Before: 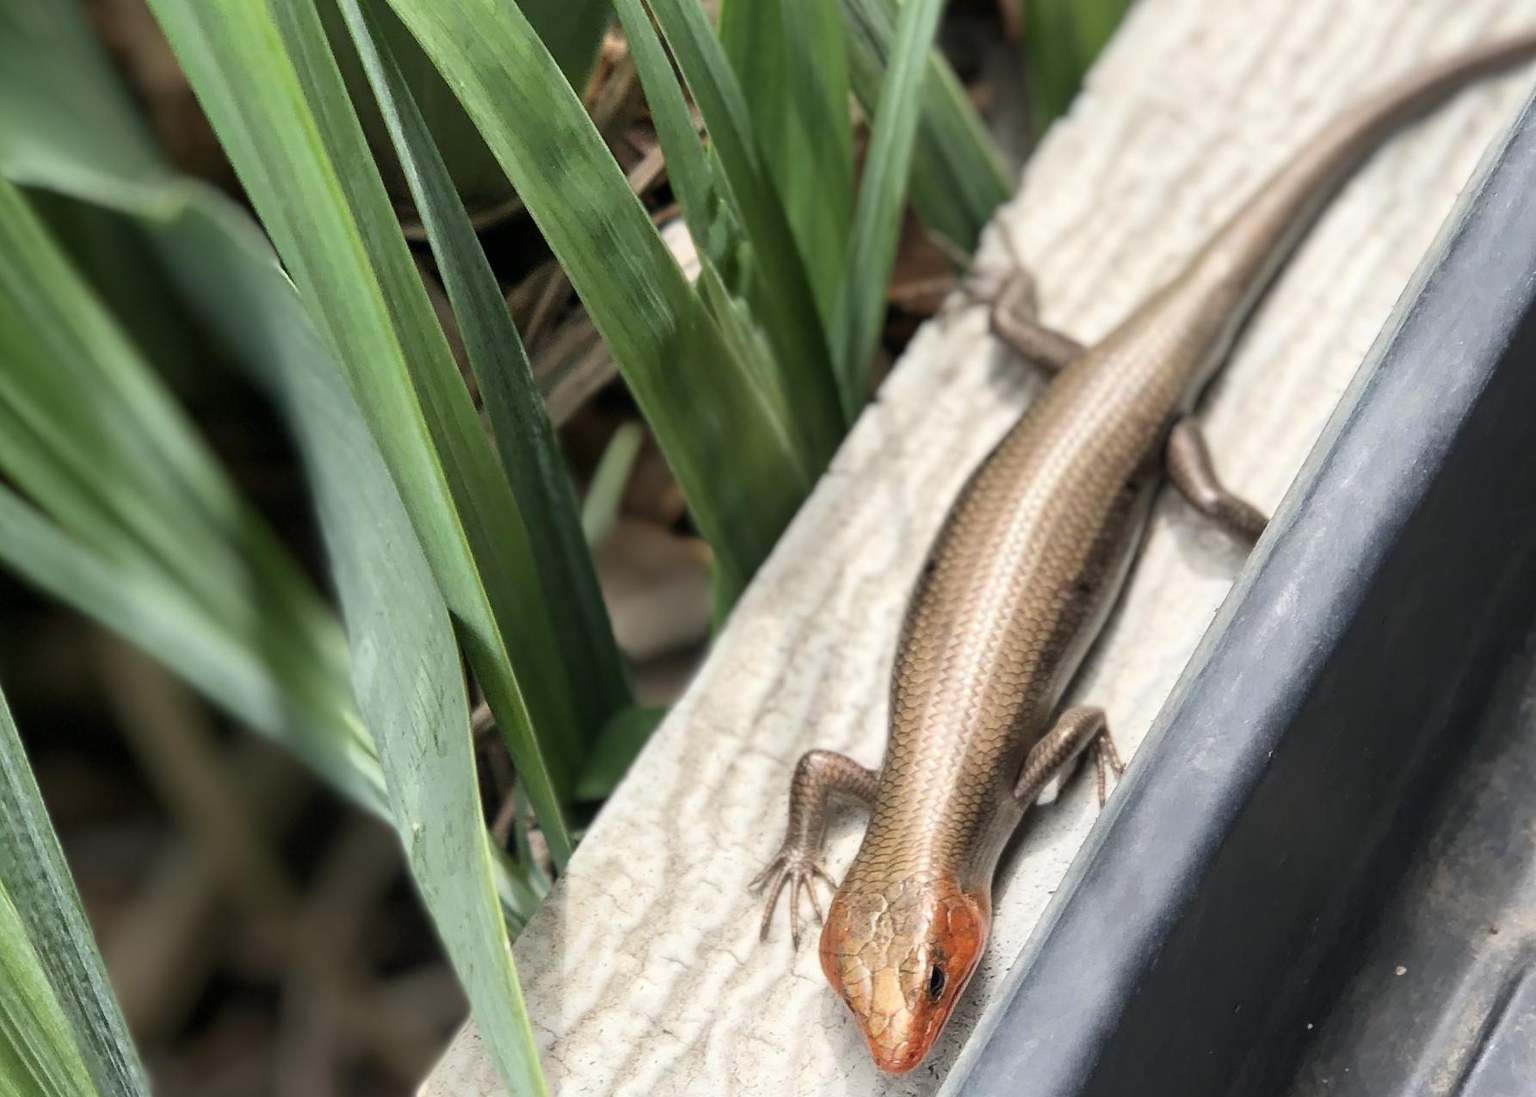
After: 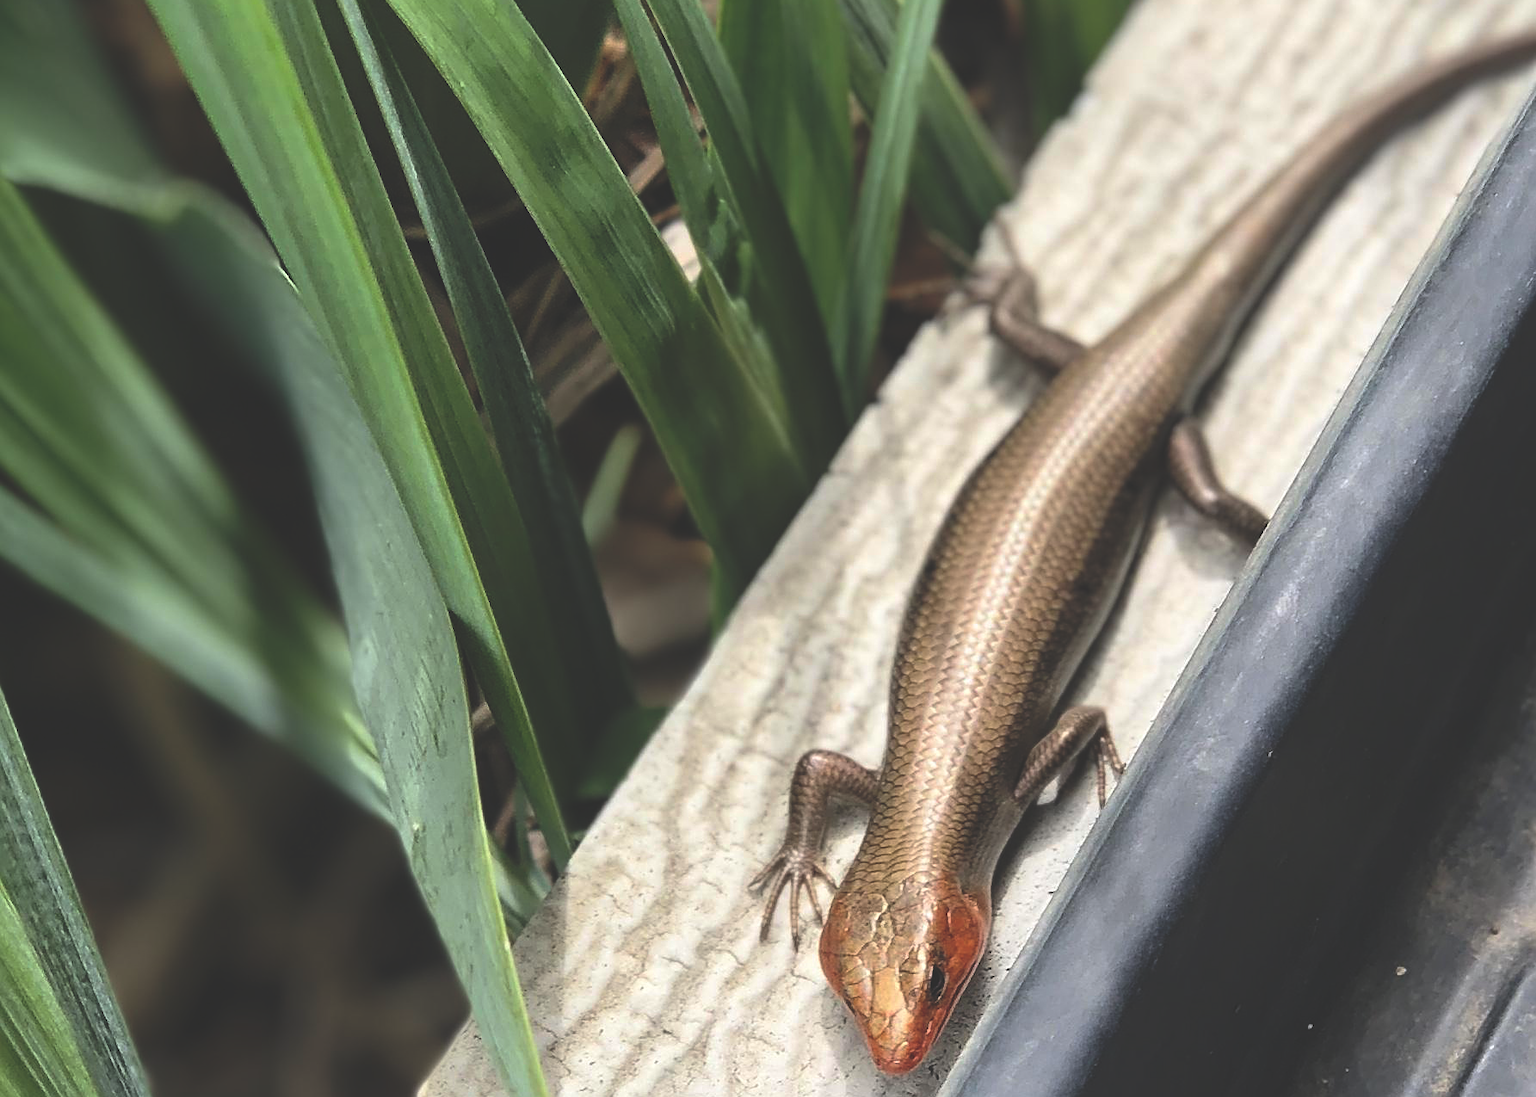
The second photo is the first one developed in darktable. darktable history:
sharpen: on, module defaults
rgb curve: curves: ch0 [(0, 0.186) (0.314, 0.284) (0.775, 0.708) (1, 1)], compensate middle gray true, preserve colors none
